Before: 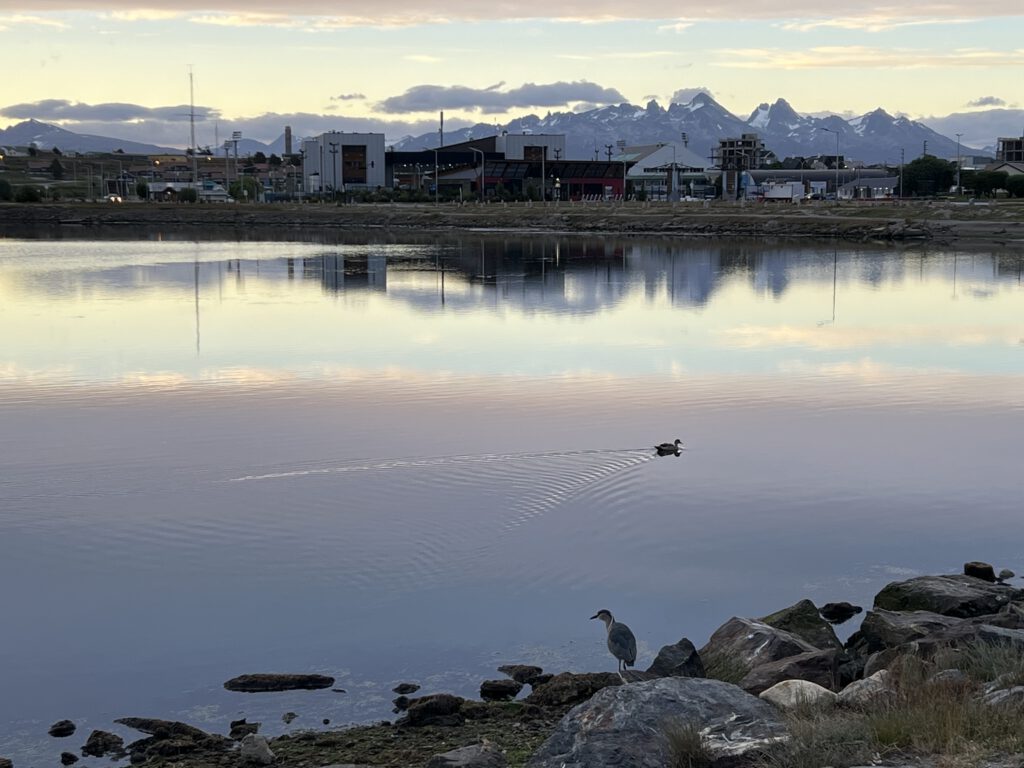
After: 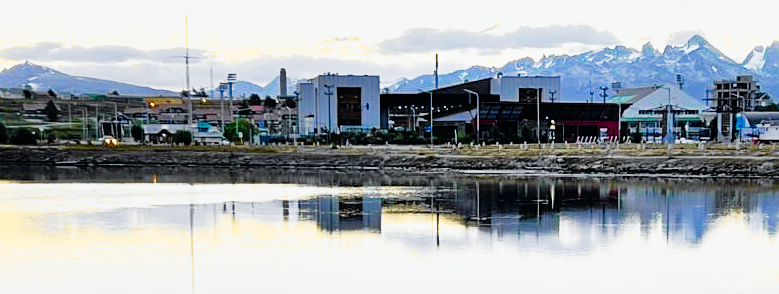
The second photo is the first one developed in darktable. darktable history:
tone equalizer: -8 EV -0.52 EV, -7 EV -0.323 EV, -6 EV -0.099 EV, -5 EV 0.452 EV, -4 EV 0.975 EV, -3 EV 0.8 EV, -2 EV -0.009 EV, -1 EV 0.126 EV, +0 EV -0.033 EV
crop: left 0.513%, top 7.647%, right 23.341%, bottom 53.958%
color balance rgb: perceptual saturation grading › global saturation 25.371%, global vibrance 20%
sharpen: amount 0.207
base curve: curves: ch0 [(0, 0) (0.007, 0.004) (0.027, 0.03) (0.046, 0.07) (0.207, 0.54) (0.442, 0.872) (0.673, 0.972) (1, 1)], preserve colors none
shadows and highlights: low approximation 0.01, soften with gaussian
tone curve: curves: ch0 [(0, 0) (0.071, 0.058) (0.266, 0.268) (0.498, 0.542) (0.766, 0.807) (1, 0.983)]; ch1 [(0, 0) (0.346, 0.307) (0.408, 0.387) (0.463, 0.465) (0.482, 0.493) (0.502, 0.499) (0.517, 0.502) (0.55, 0.548) (0.597, 0.61) (0.651, 0.698) (1, 1)]; ch2 [(0, 0) (0.346, 0.34) (0.434, 0.46) (0.485, 0.494) (0.5, 0.498) (0.517, 0.506) (0.526, 0.539) (0.583, 0.603) (0.625, 0.659) (1, 1)], color space Lab, independent channels, preserve colors none
